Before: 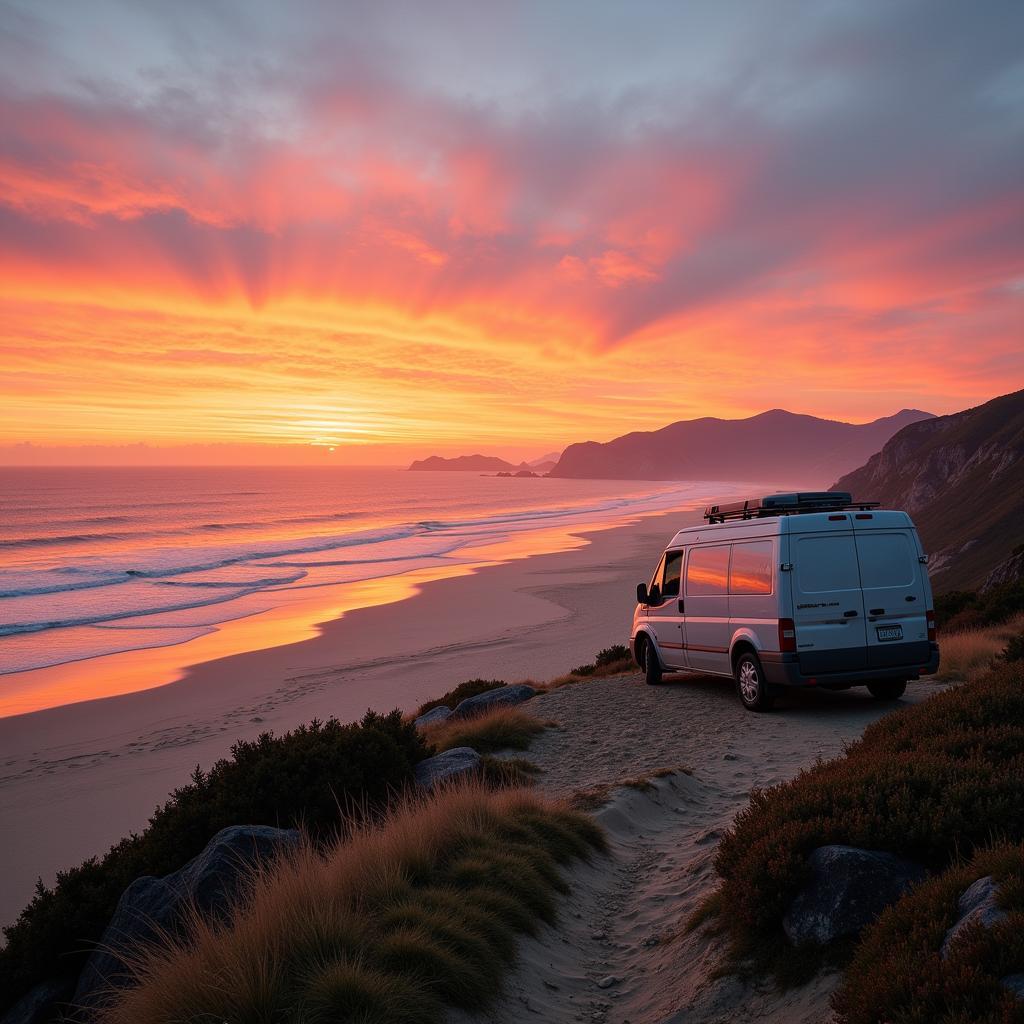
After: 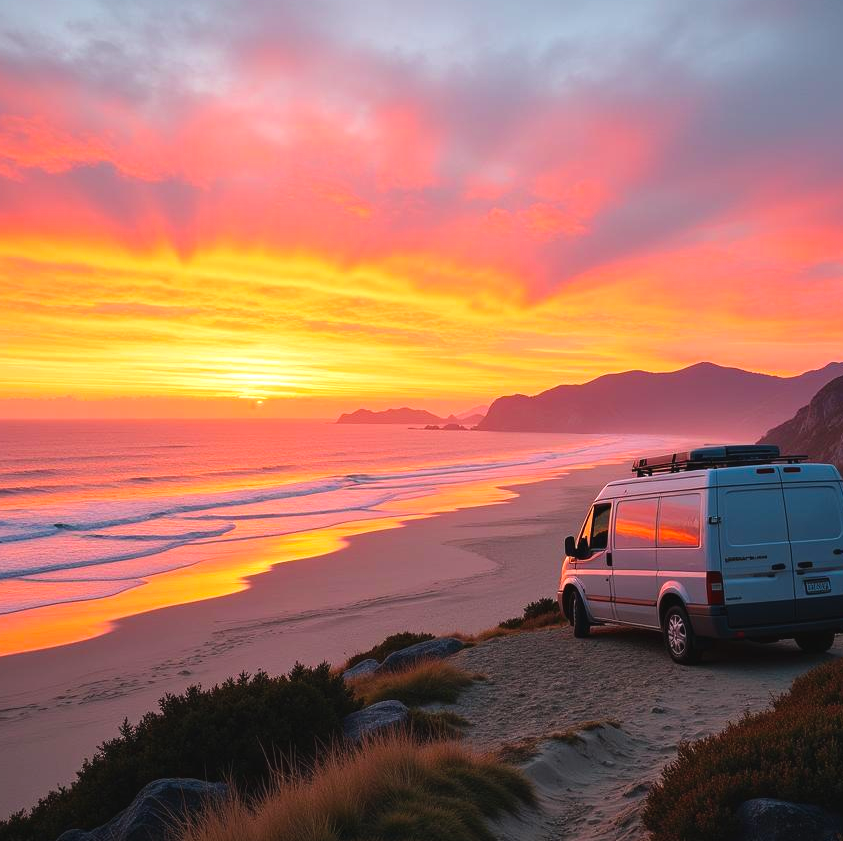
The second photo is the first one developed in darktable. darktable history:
exposure: exposure 0.373 EV, compensate exposure bias true, compensate highlight preservation false
crop and rotate: left 7.052%, top 4.665%, right 10.539%, bottom 13.205%
color balance rgb: shadows lift › chroma 0.649%, shadows lift › hue 111.37°, power › hue 72.2°, global offset › luminance 0.49%, global offset › hue 171.82°, perceptual saturation grading › global saturation 25.261%, contrast 5.031%
